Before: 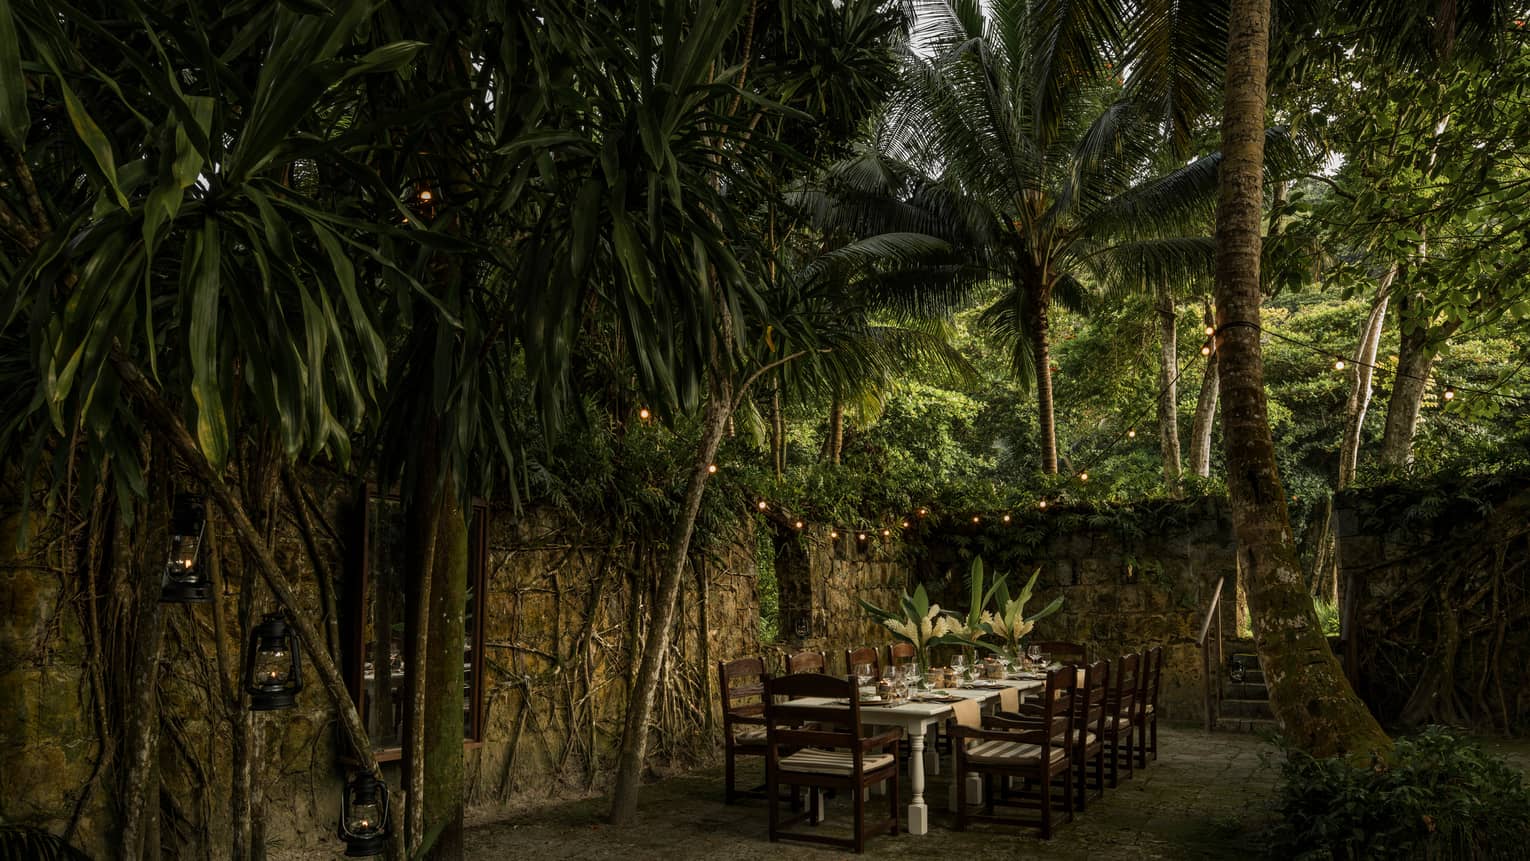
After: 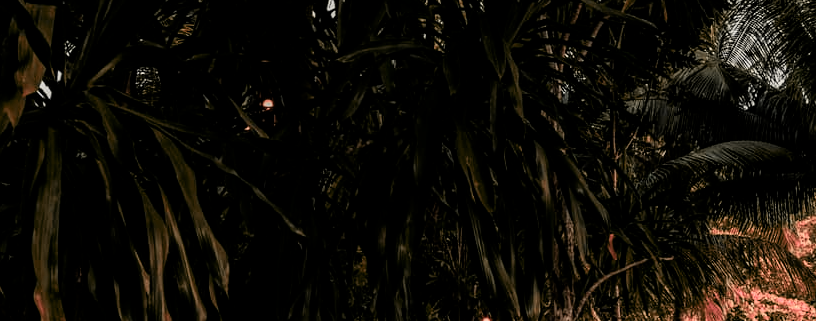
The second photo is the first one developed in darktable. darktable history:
color correction: highlights b* 2.91
crop: left 10.35%, top 10.724%, right 36.258%, bottom 51.964%
haze removal: strength 0.285, distance 0.243, compatibility mode true, adaptive false
filmic rgb: middle gray luminance 12.99%, black relative exposure -10.16 EV, white relative exposure 3.47 EV, target black luminance 0%, hardness 5.72, latitude 44.96%, contrast 1.224, highlights saturation mix 5.51%, shadows ↔ highlights balance 26.94%, color science v6 (2022)
color zones: curves: ch2 [(0, 0.488) (0.143, 0.417) (0.286, 0.212) (0.429, 0.179) (0.571, 0.154) (0.714, 0.415) (0.857, 0.495) (1, 0.488)]
